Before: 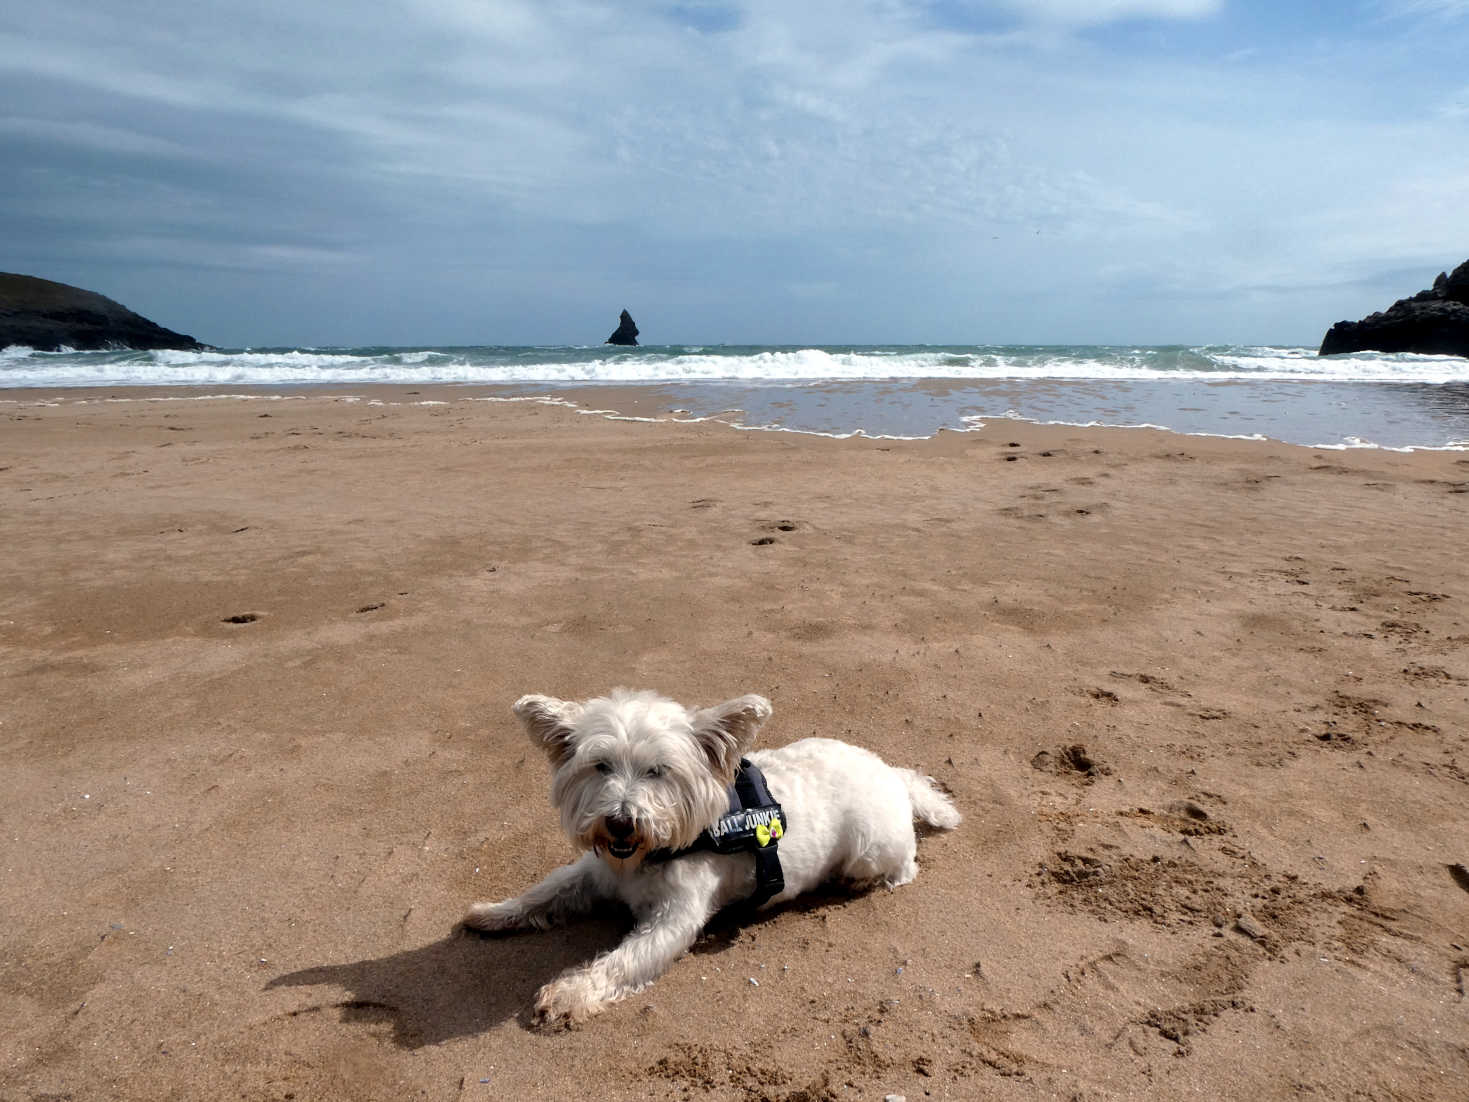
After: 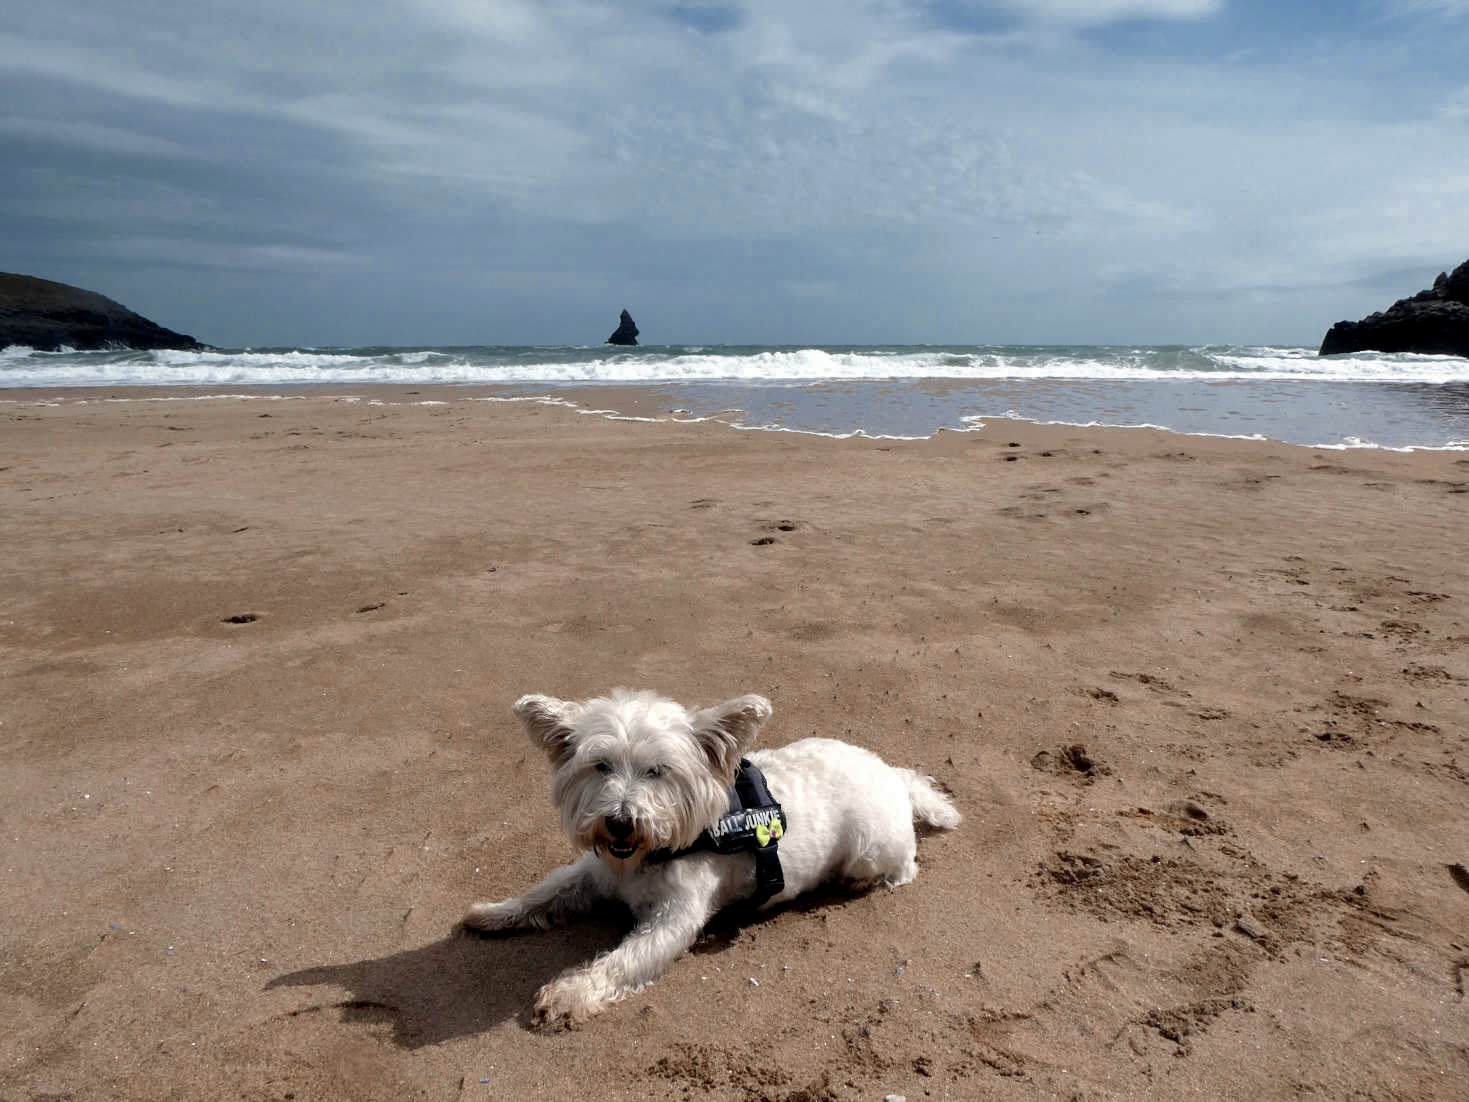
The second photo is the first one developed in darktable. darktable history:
color zones: curves: ch0 [(0, 0.5) (0.125, 0.4) (0.25, 0.5) (0.375, 0.4) (0.5, 0.4) (0.625, 0.35) (0.75, 0.35) (0.875, 0.5)]; ch1 [(0, 0.35) (0.125, 0.45) (0.25, 0.35) (0.375, 0.35) (0.5, 0.35) (0.625, 0.35) (0.75, 0.45) (0.875, 0.35)]; ch2 [(0, 0.6) (0.125, 0.5) (0.25, 0.5) (0.375, 0.6) (0.5, 0.6) (0.625, 0.5) (0.75, 0.5) (0.875, 0.5)]
exposure: black level correction 0.001, compensate highlight preservation false
